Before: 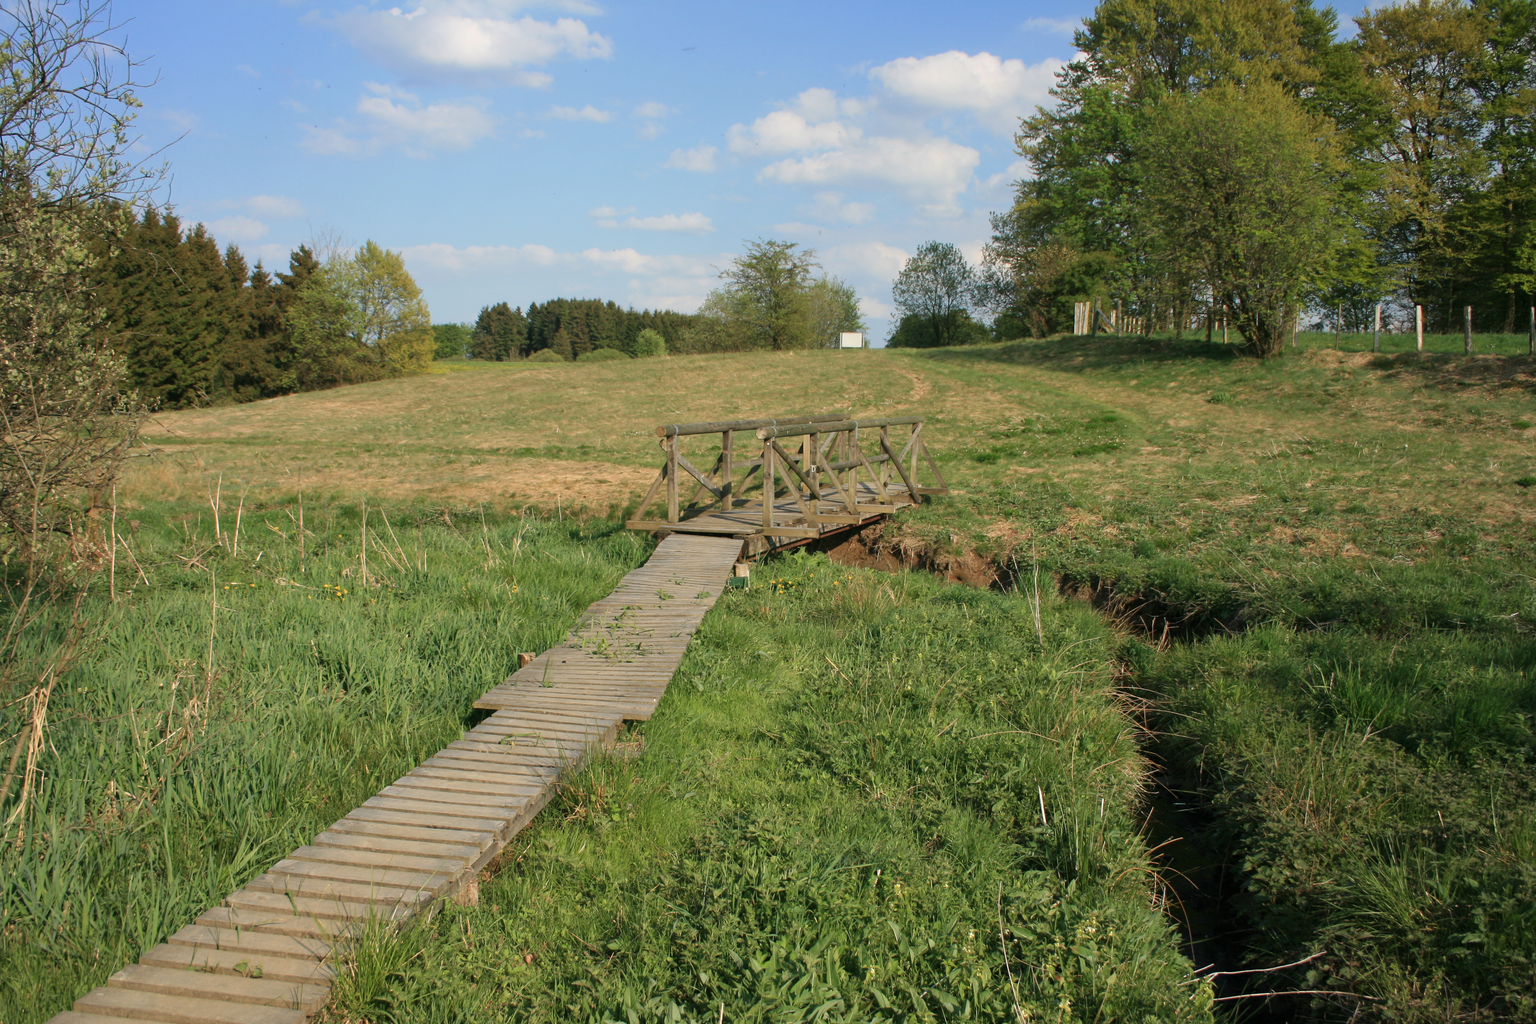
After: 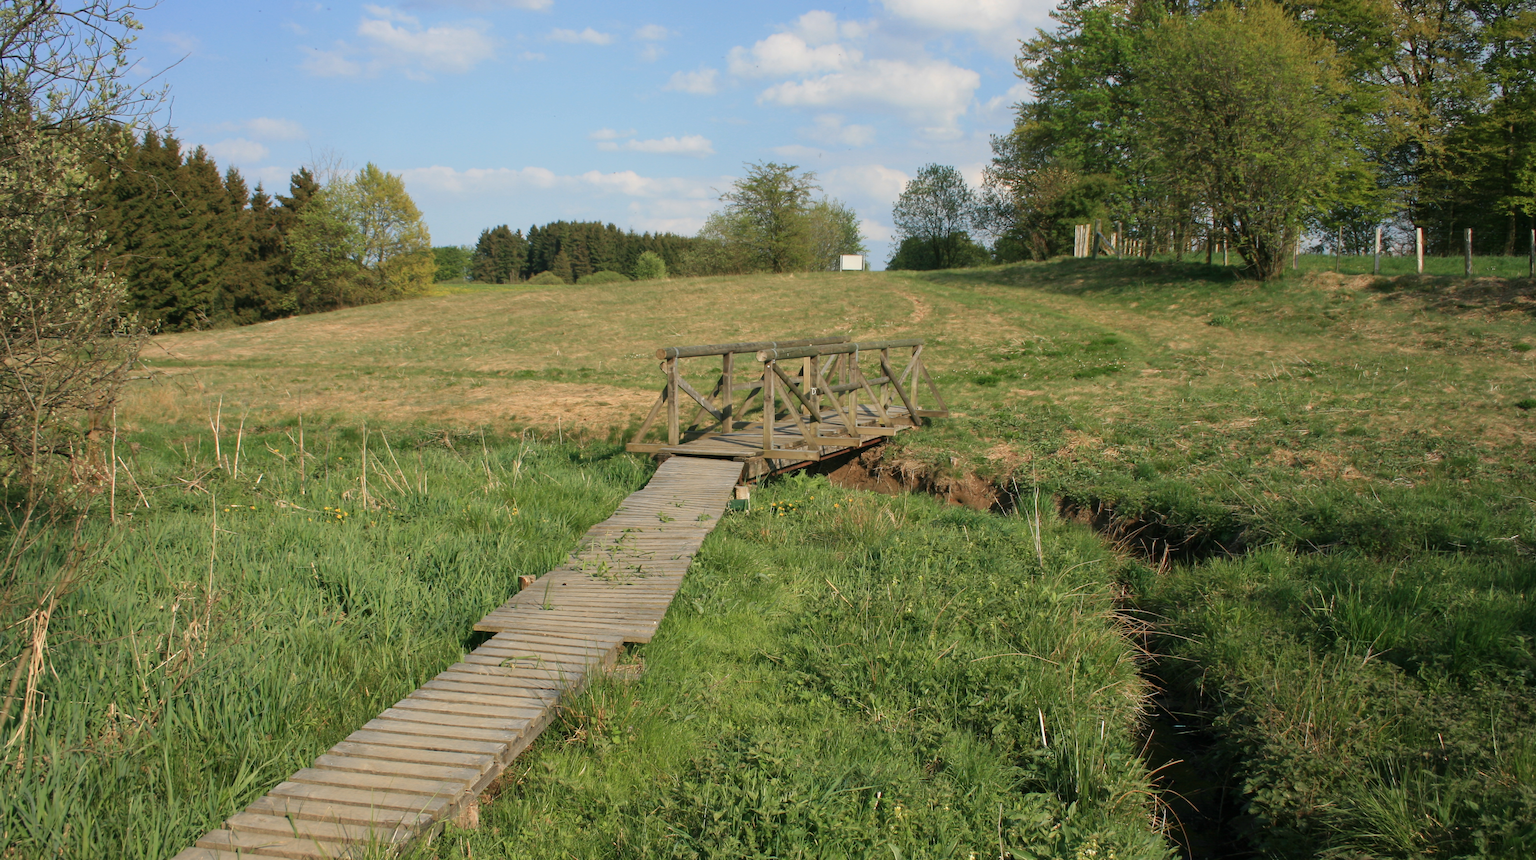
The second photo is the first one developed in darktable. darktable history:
crop: top 7.625%, bottom 8.027%
